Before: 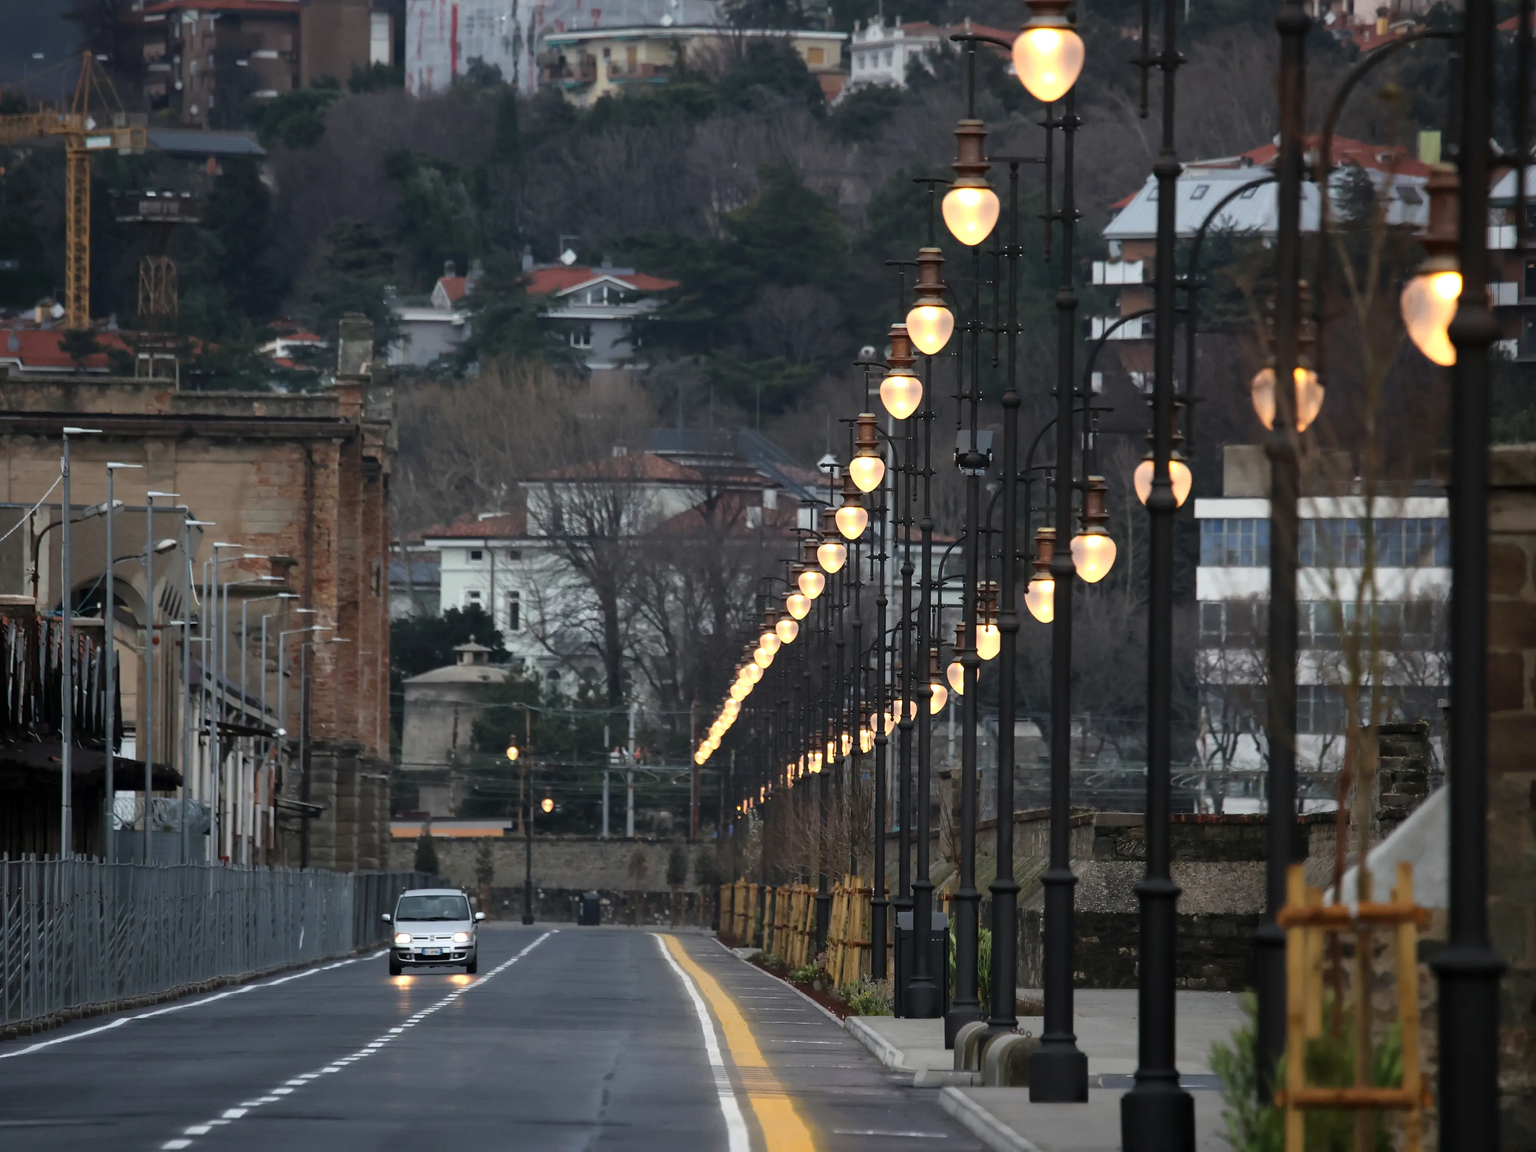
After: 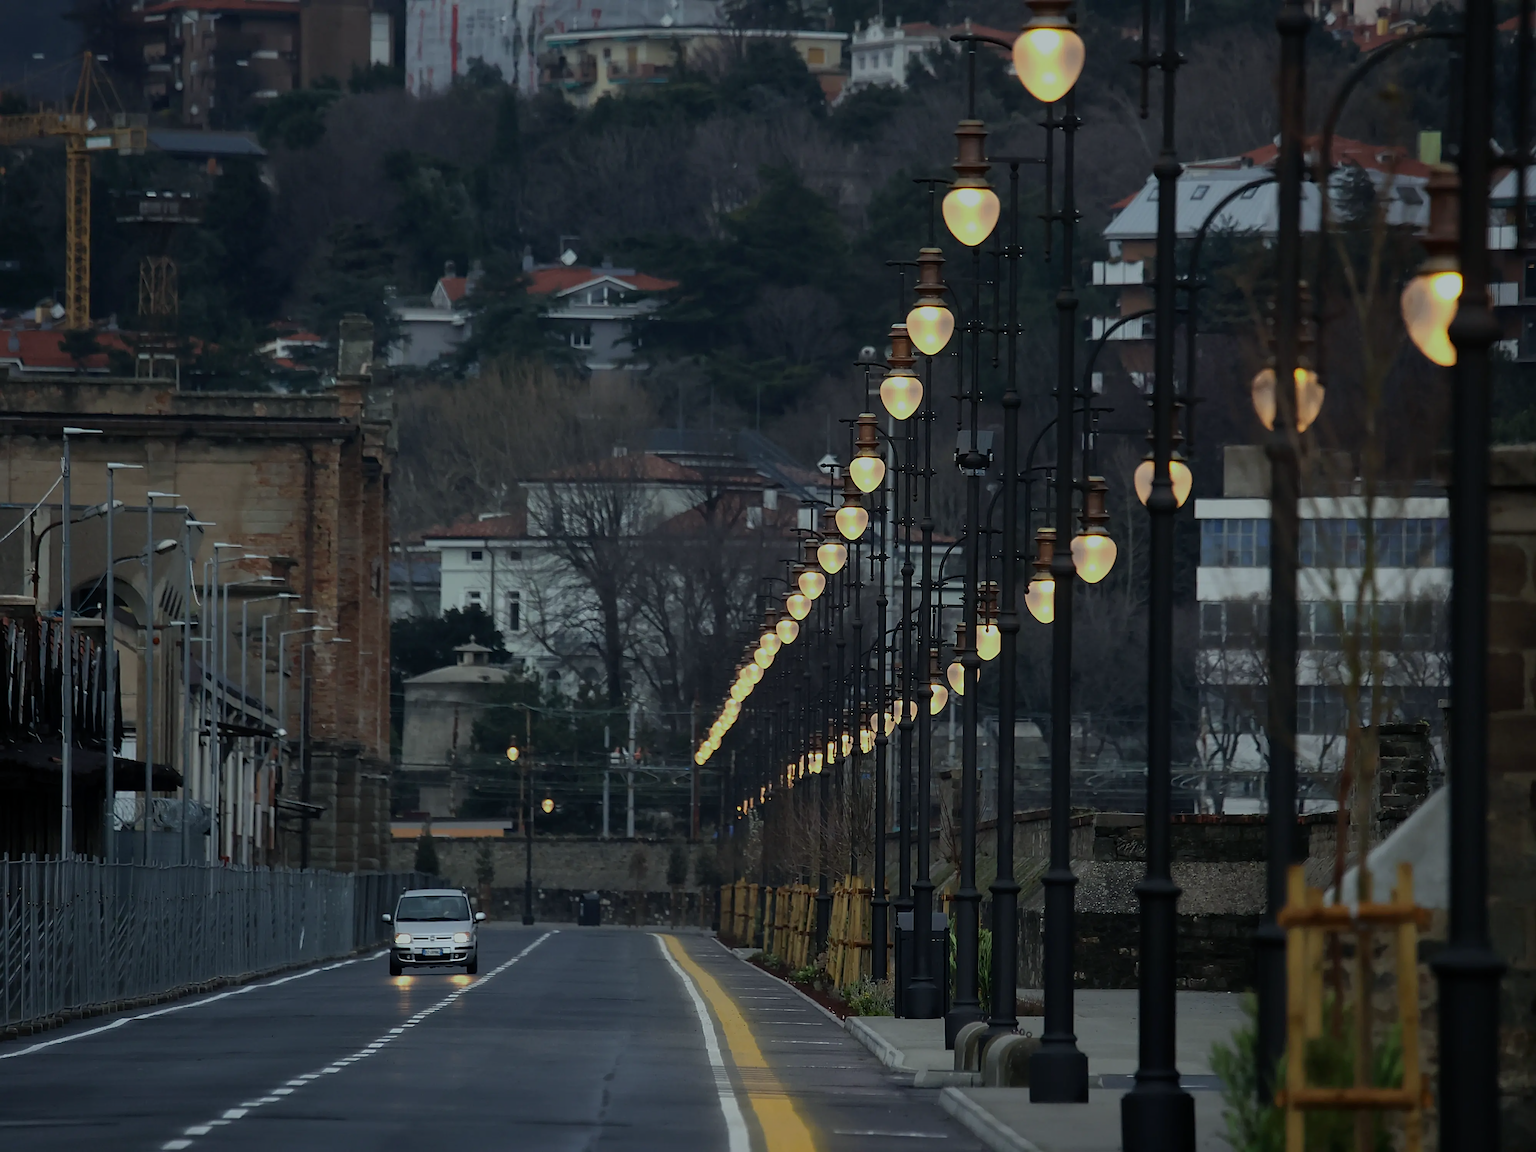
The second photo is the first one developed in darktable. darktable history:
color correction: highlights a* 1.39, highlights b* 17.83
exposure: exposure -1 EV, compensate highlight preservation false
color calibration: illuminant as shot in camera, x 0.383, y 0.38, temperature 3949.15 K, gamut compression 1.66
sharpen: radius 2.531, amount 0.628
